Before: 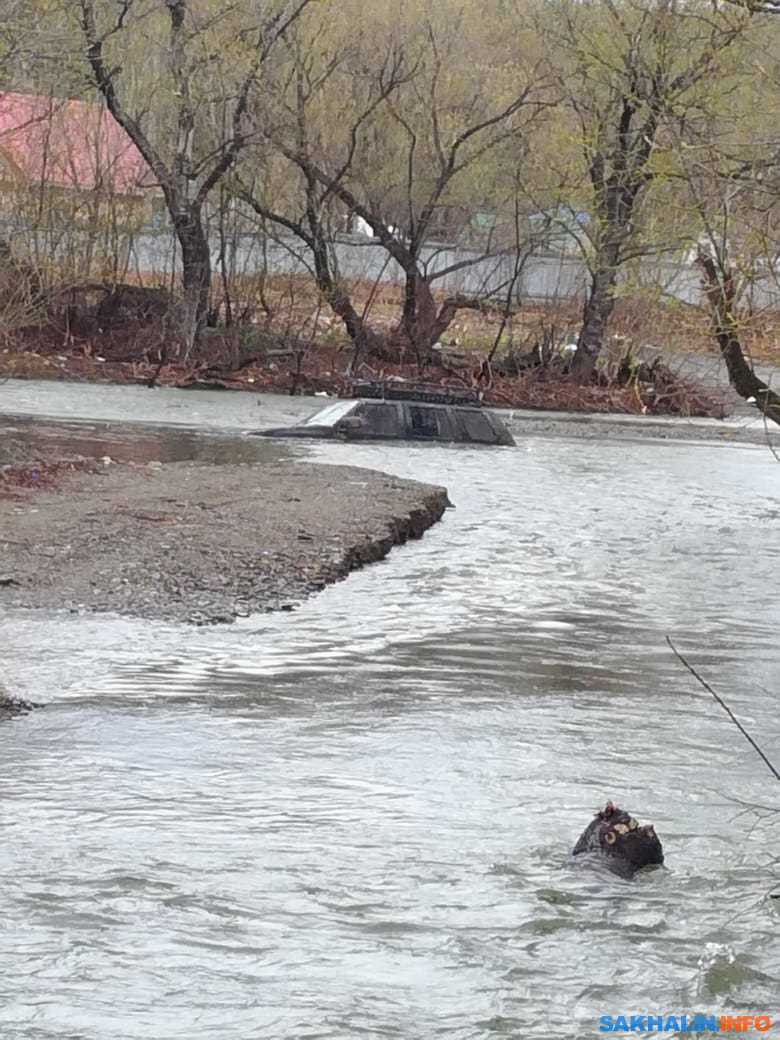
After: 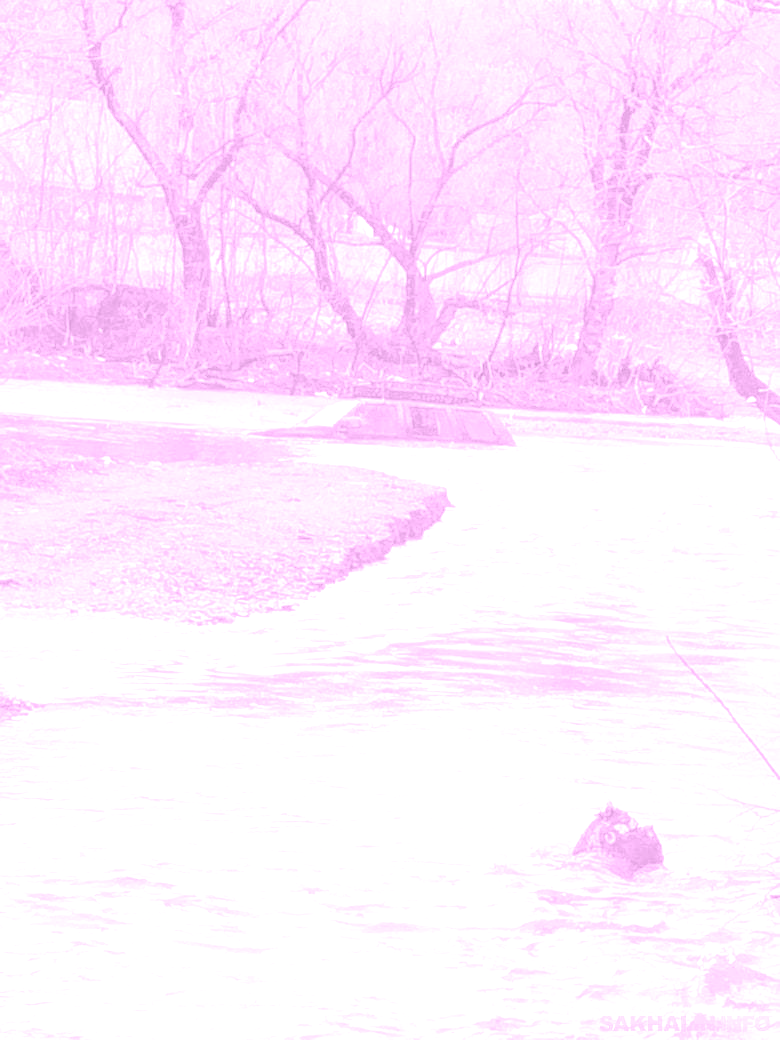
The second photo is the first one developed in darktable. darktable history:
color balance rgb: perceptual saturation grading › global saturation 30%, global vibrance 20%
local contrast: on, module defaults
colorize: hue 331.2°, saturation 75%, source mix 30.28%, lightness 70.52%, version 1
exposure: exposure 2 EV, compensate exposure bias true, compensate highlight preservation false
